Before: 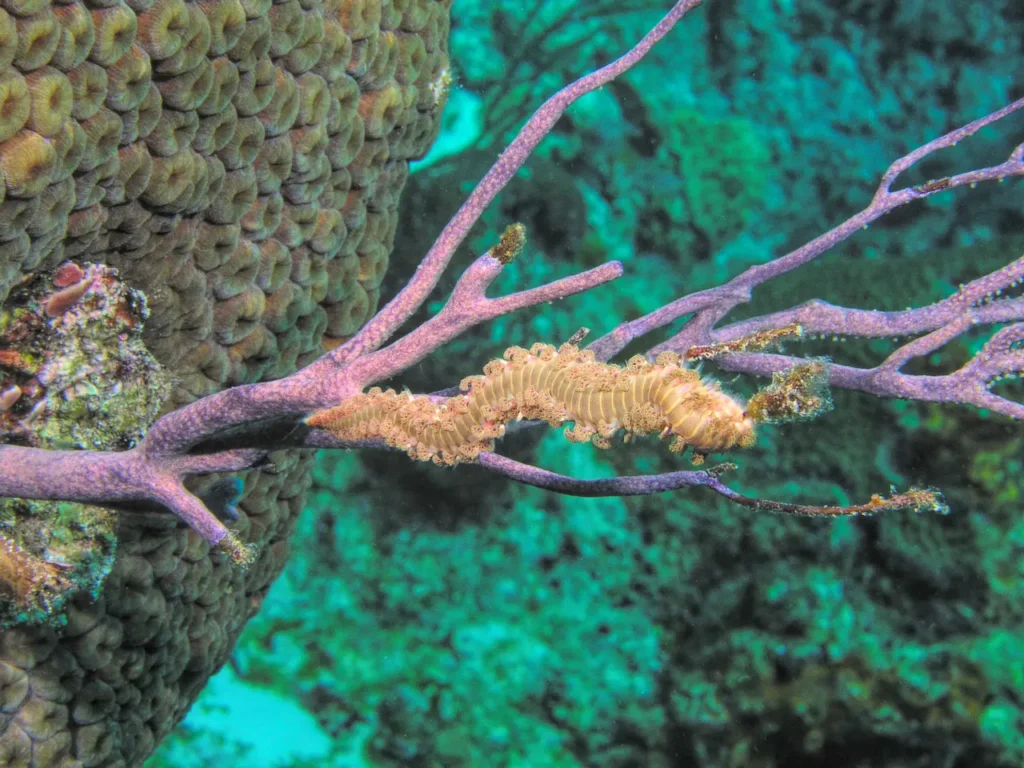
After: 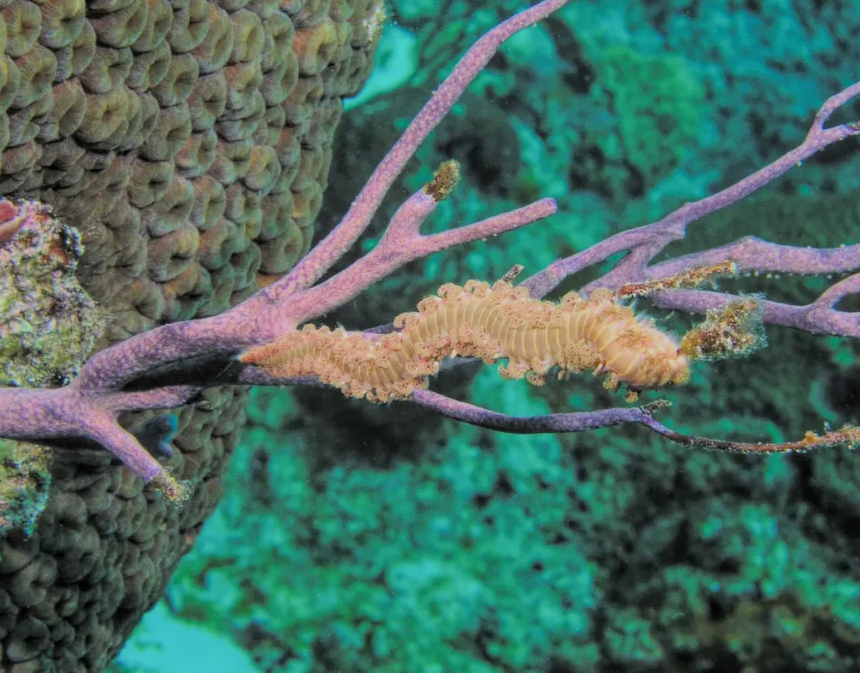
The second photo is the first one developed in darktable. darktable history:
crop: left 6.452%, top 8.323%, right 9.535%, bottom 3.956%
filmic rgb: black relative exposure -7.65 EV, white relative exposure 4.56 EV, hardness 3.61, contrast 0.988
